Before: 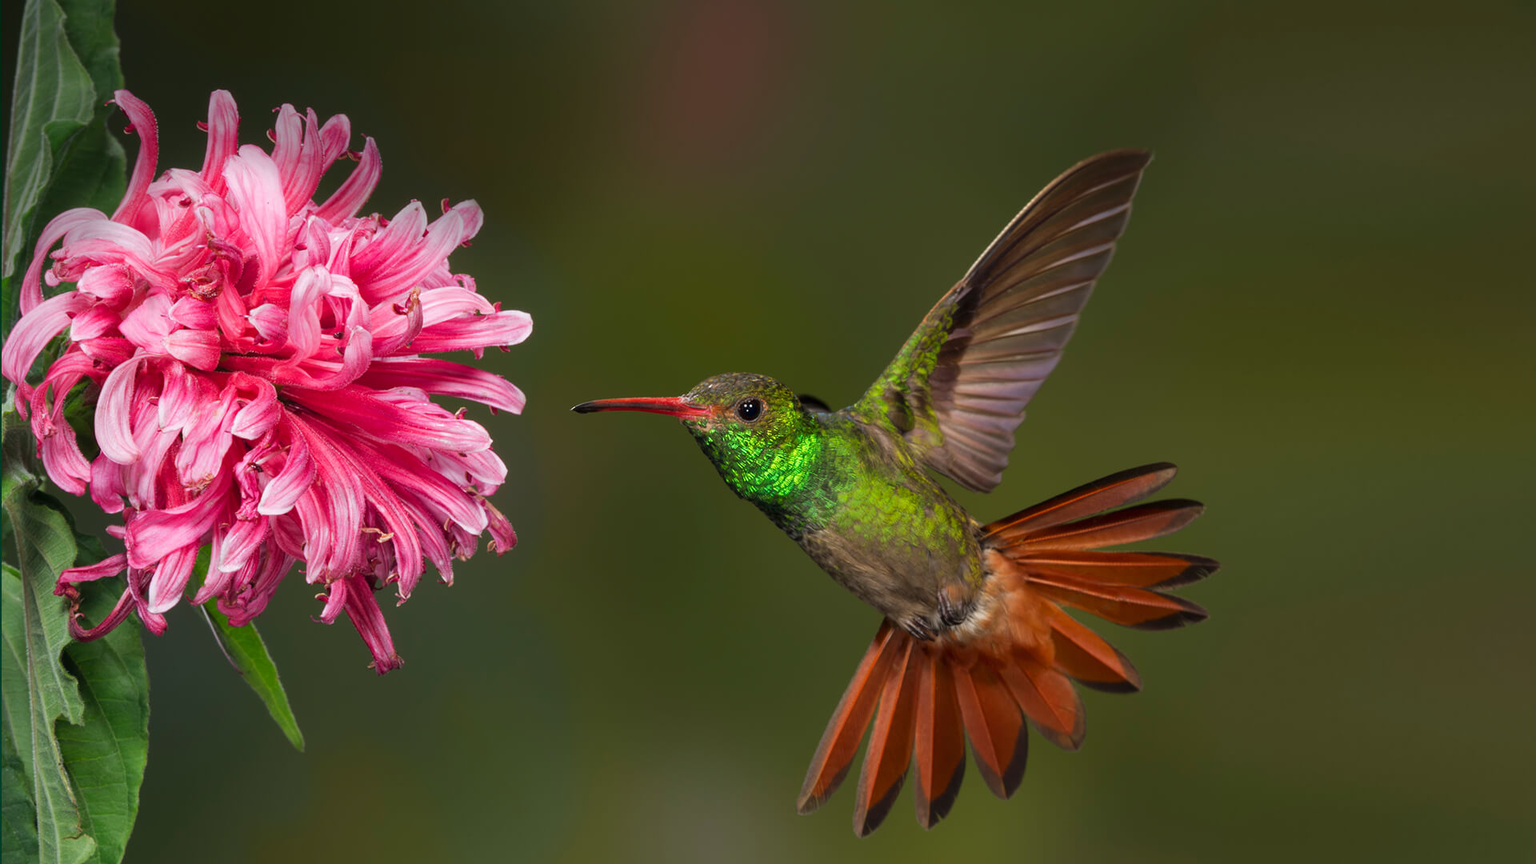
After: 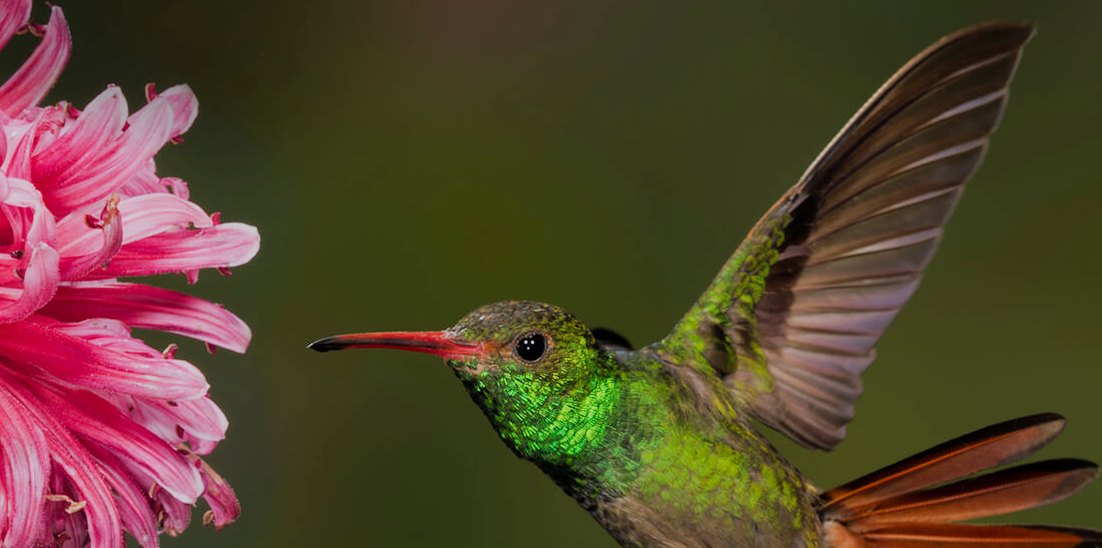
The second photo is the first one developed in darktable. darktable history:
filmic rgb: black relative exposure -7.65 EV, white relative exposure 4.56 EV, hardness 3.61
crop: left 21.156%, top 15.3%, right 21.433%, bottom 33.92%
